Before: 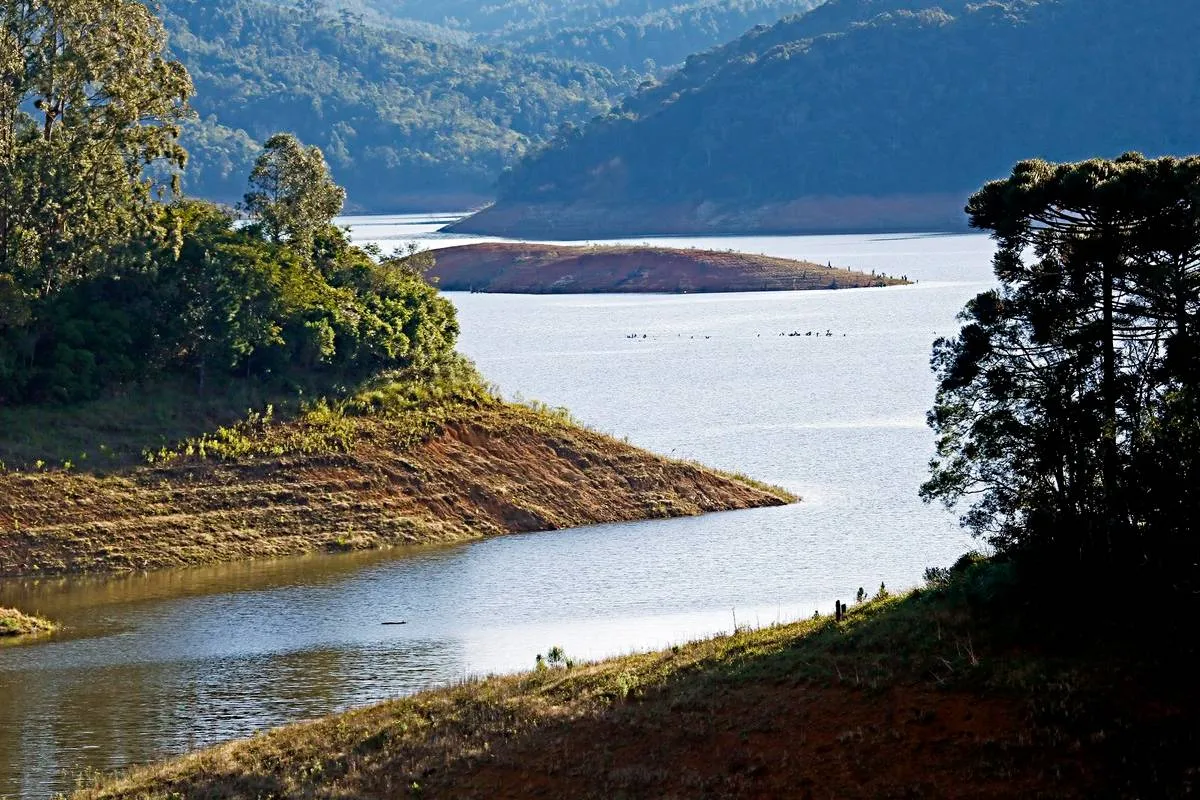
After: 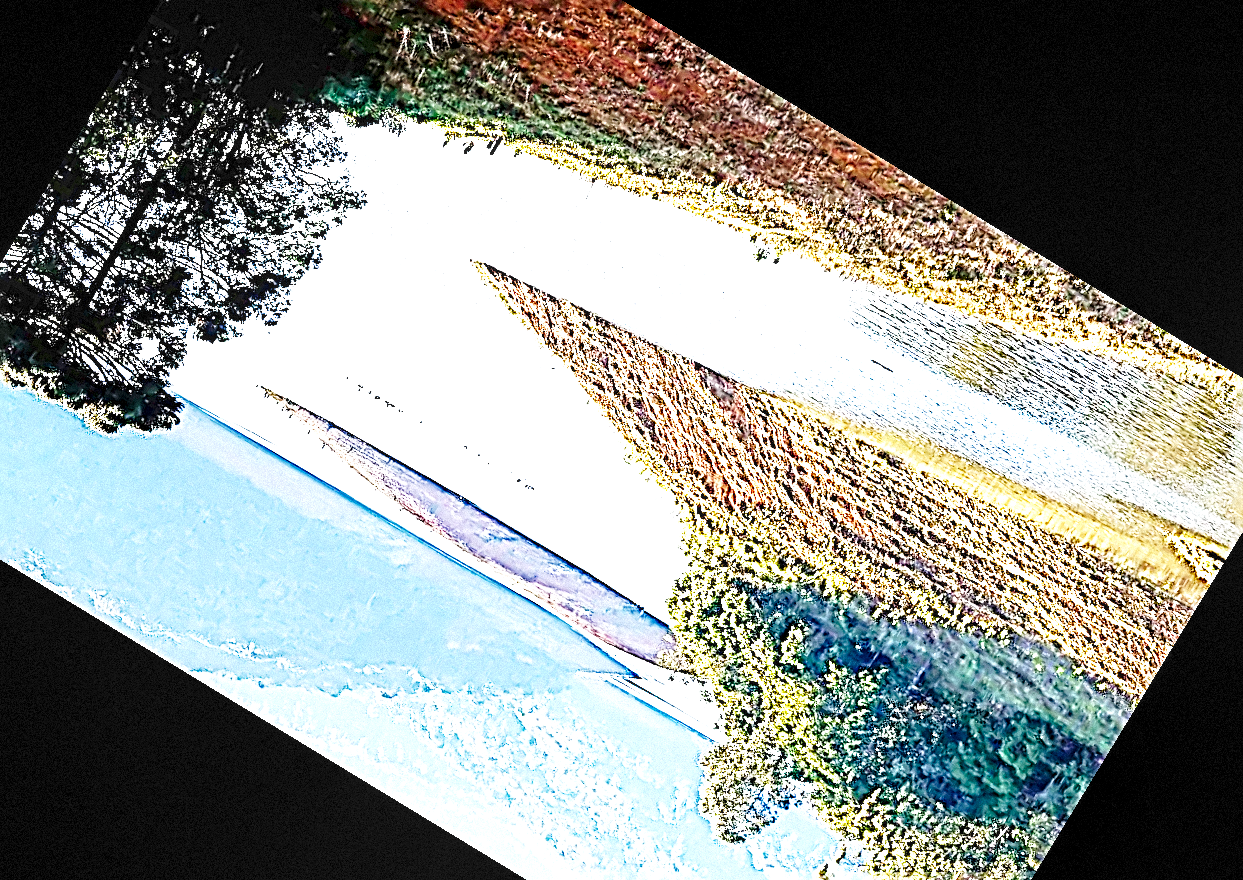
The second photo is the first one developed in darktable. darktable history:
grain: mid-tones bias 0%
crop and rotate: angle 148.68°, left 9.111%, top 15.603%, right 4.588%, bottom 17.041%
sharpen: radius 3.158, amount 1.731
base curve: curves: ch0 [(0, 0) (0.028, 0.03) (0.121, 0.232) (0.46, 0.748) (0.859, 0.968) (1, 1)], preserve colors none
exposure: exposure 3 EV, compensate highlight preservation false
local contrast: highlights 60%, shadows 60%, detail 160%
